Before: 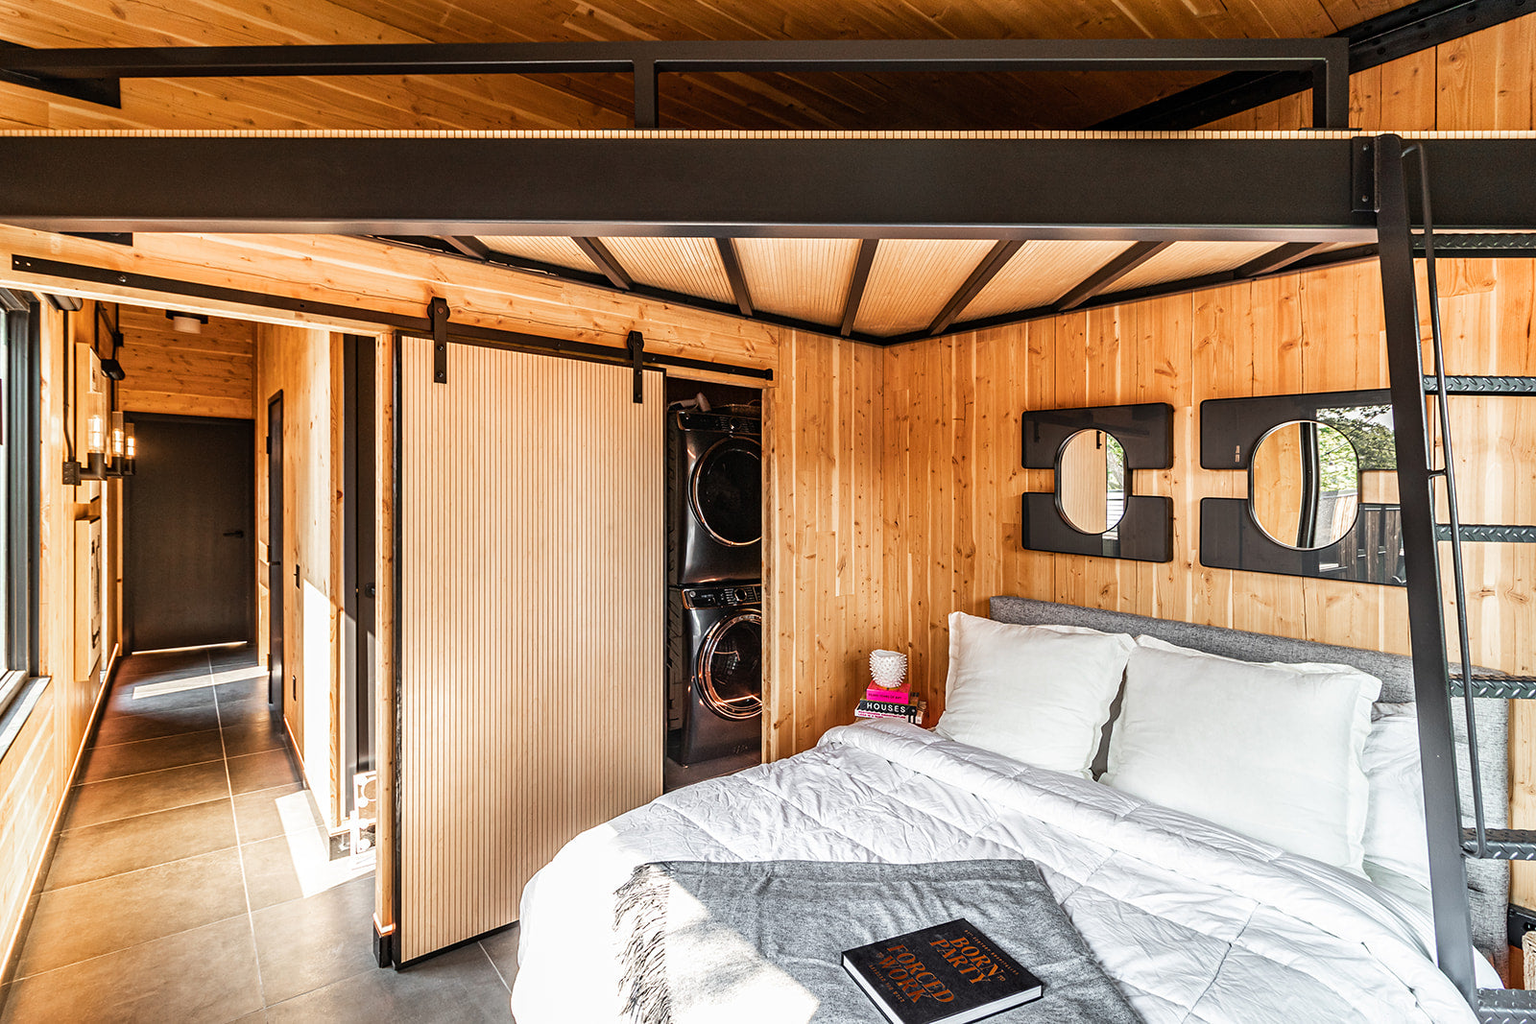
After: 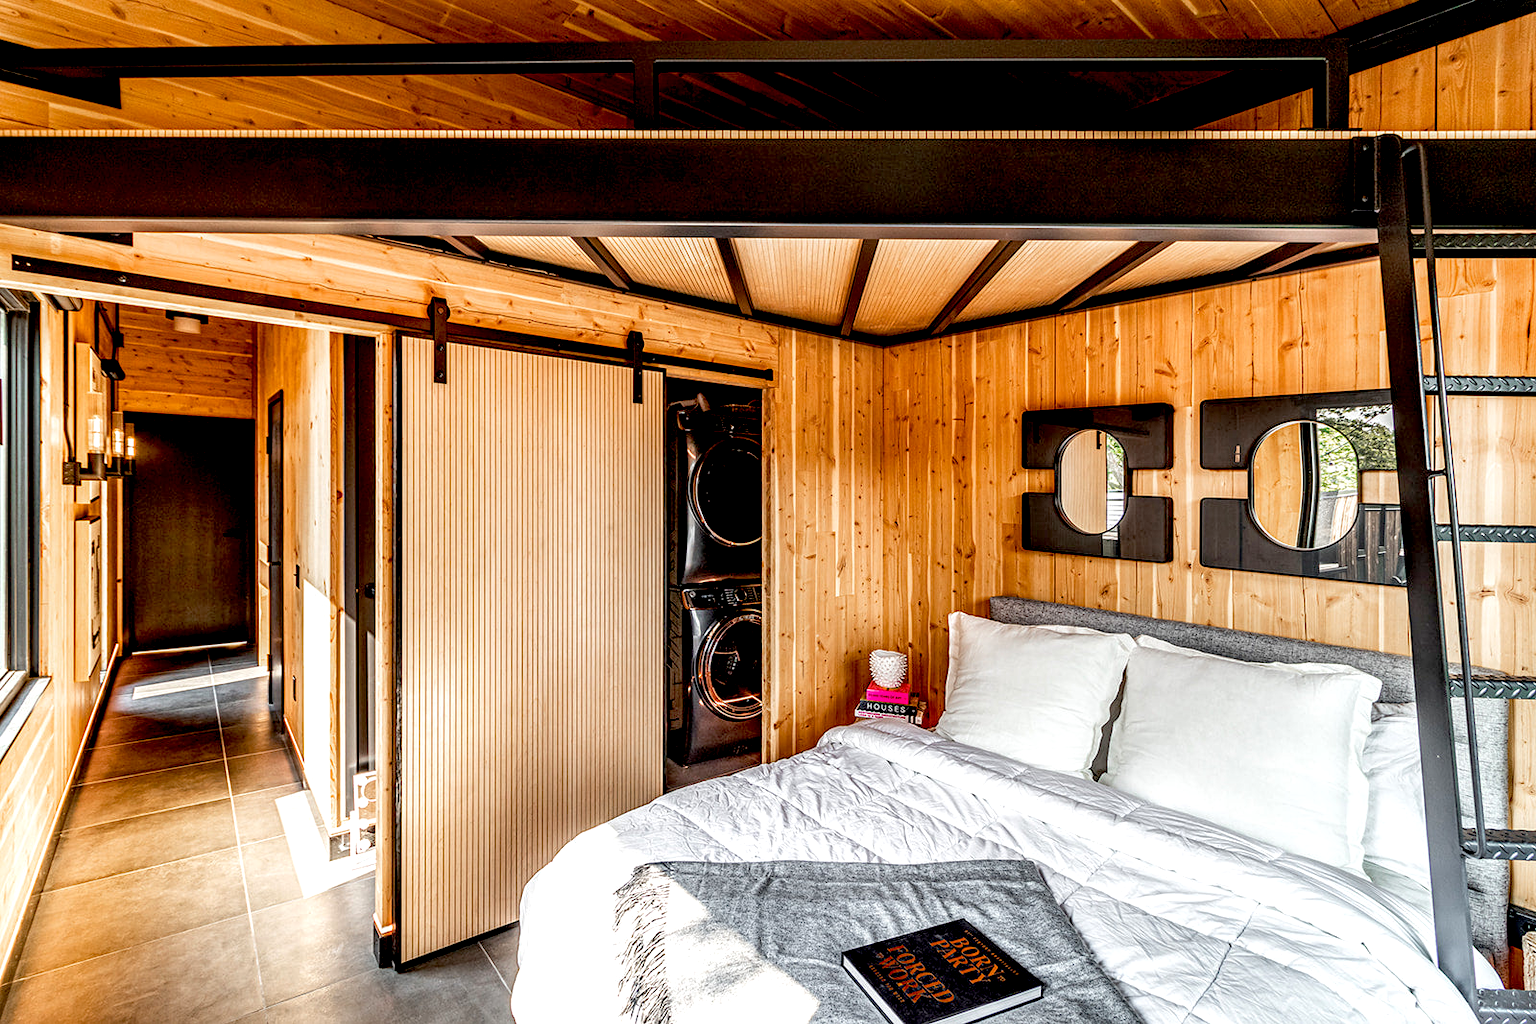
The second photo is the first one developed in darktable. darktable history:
exposure: black level correction 0.025, exposure 0.182 EV, compensate highlight preservation false
local contrast: on, module defaults
